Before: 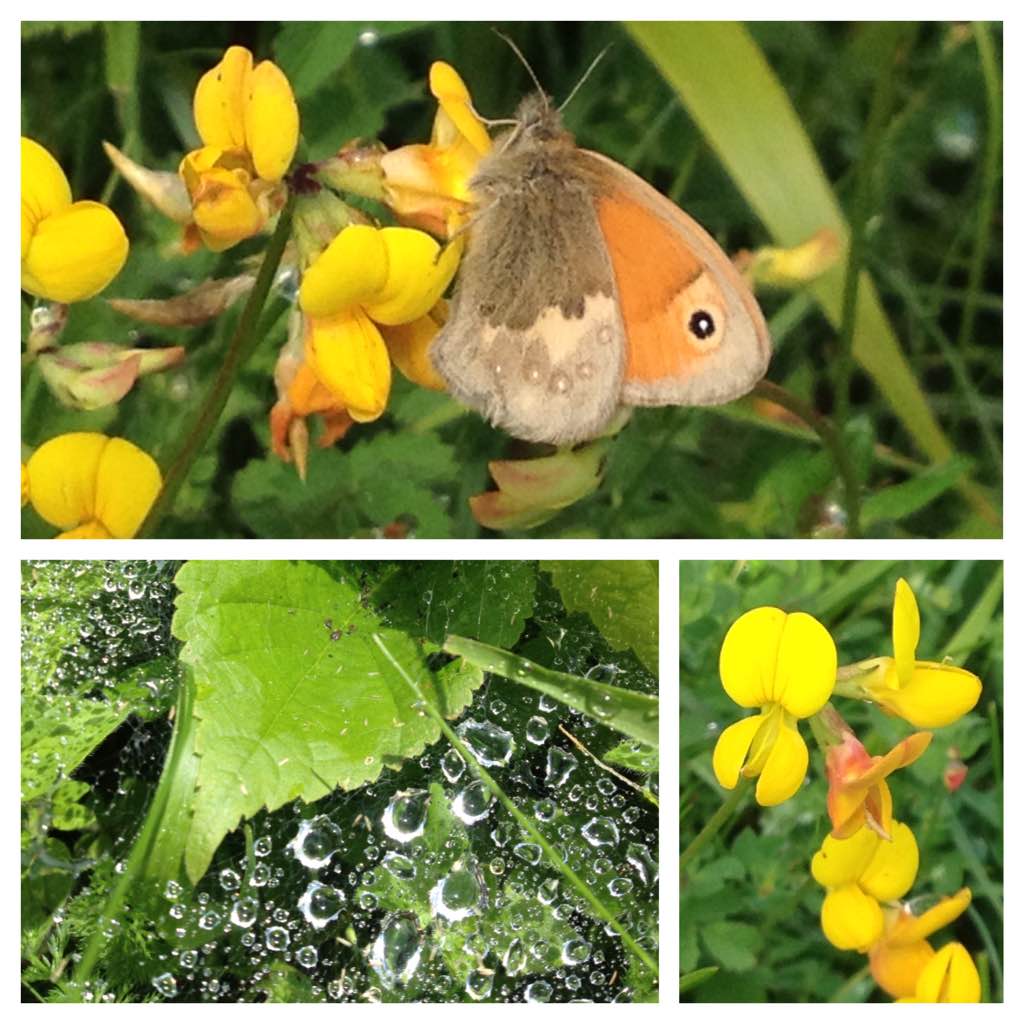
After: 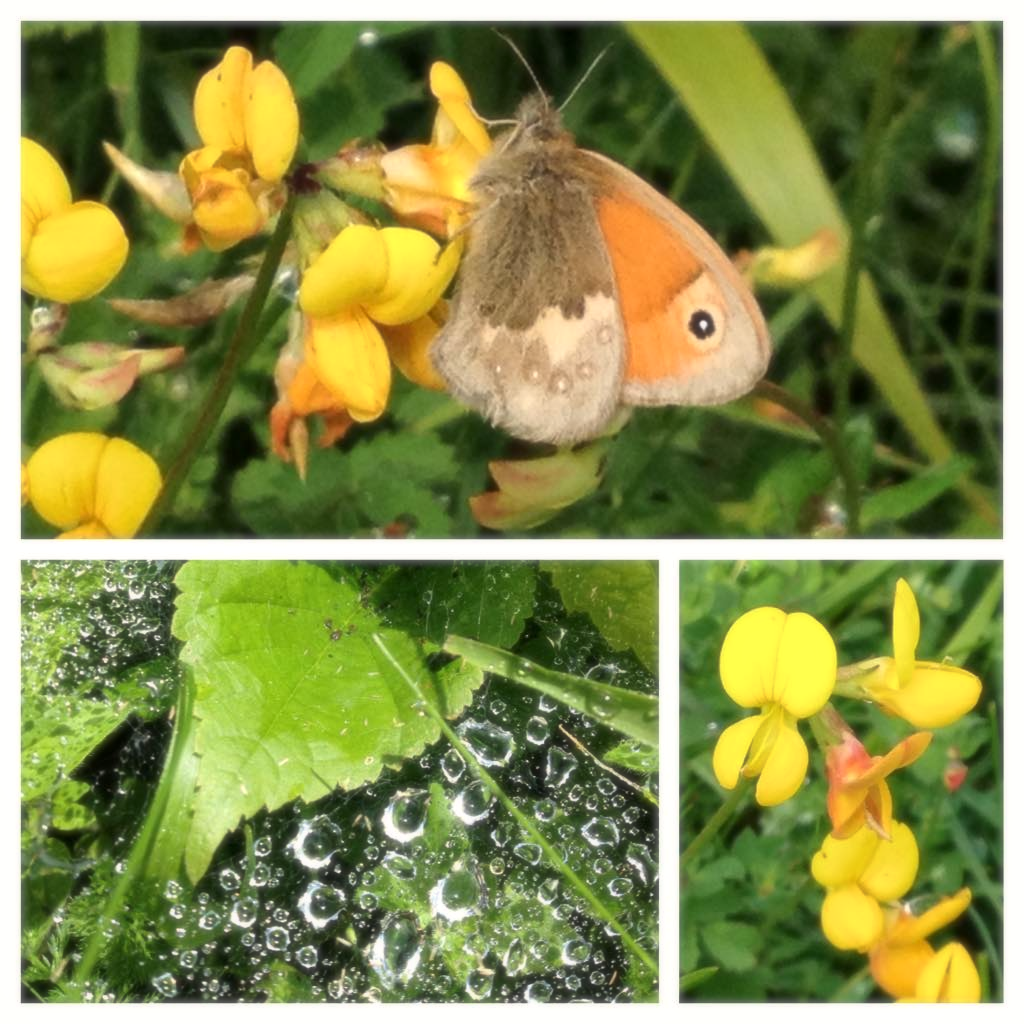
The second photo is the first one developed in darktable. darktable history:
white balance: red 1.009, blue 0.985
local contrast: mode bilateral grid, contrast 20, coarseness 50, detail 120%, midtone range 0.2
soften: size 19.52%, mix 20.32%
